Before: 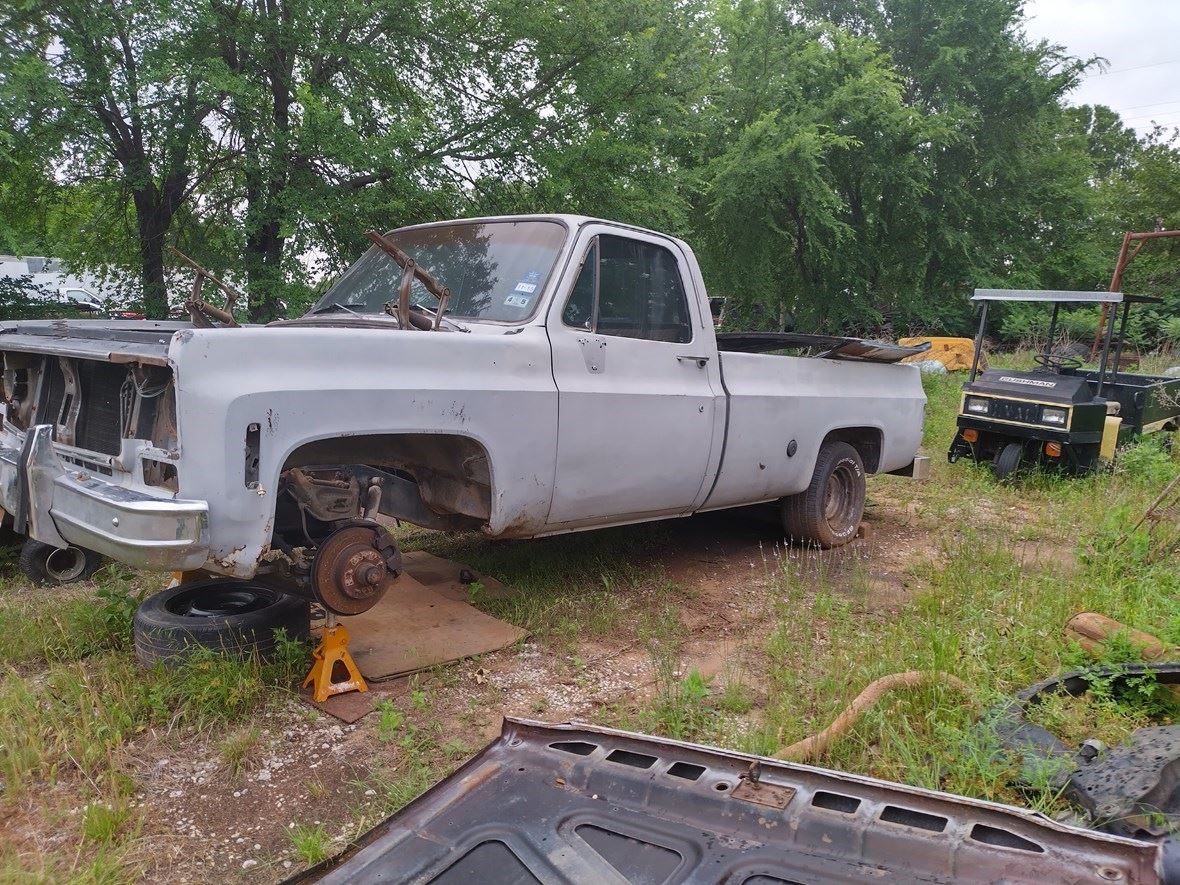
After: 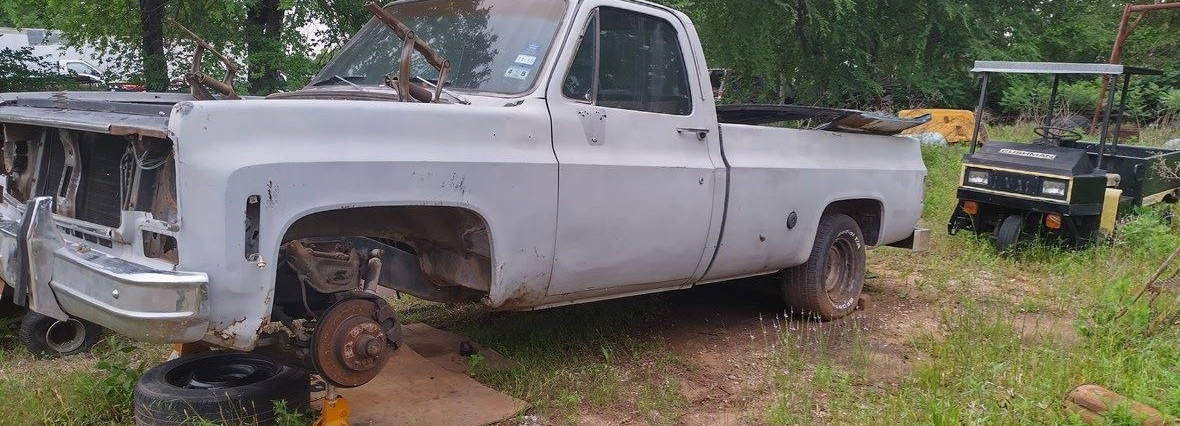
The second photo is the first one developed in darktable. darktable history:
crop and rotate: top 25.77%, bottom 26.025%
